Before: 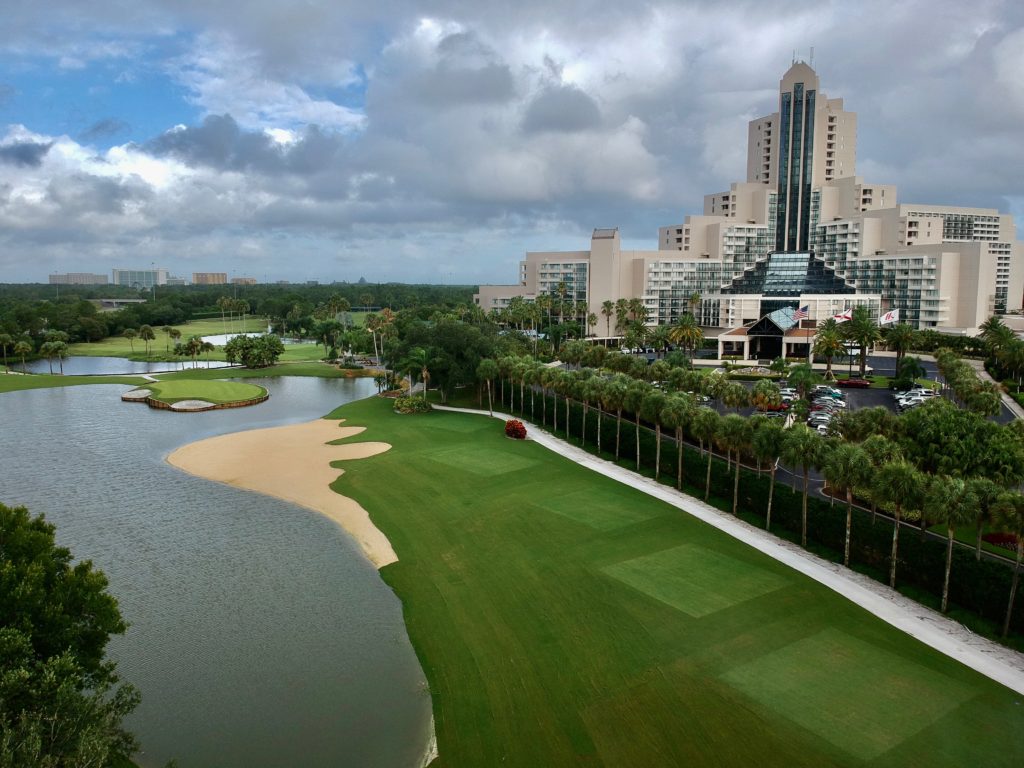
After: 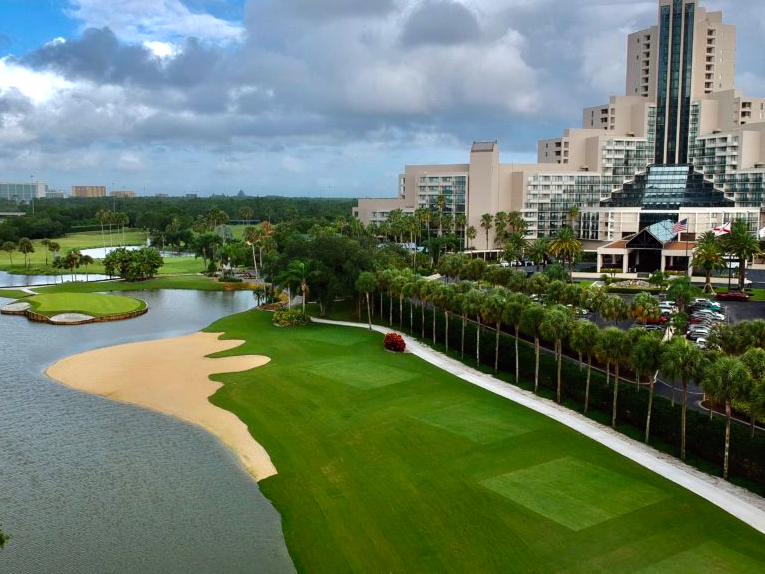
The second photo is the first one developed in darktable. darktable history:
color balance: lift [1, 1.001, 0.999, 1.001], gamma [1, 1.004, 1.007, 0.993], gain [1, 0.991, 0.987, 1.013], contrast 7.5%, contrast fulcrum 10%, output saturation 115%
crop and rotate: left 11.831%, top 11.346%, right 13.429%, bottom 13.899%
shadows and highlights: shadows 37.27, highlights -28.18, soften with gaussian
